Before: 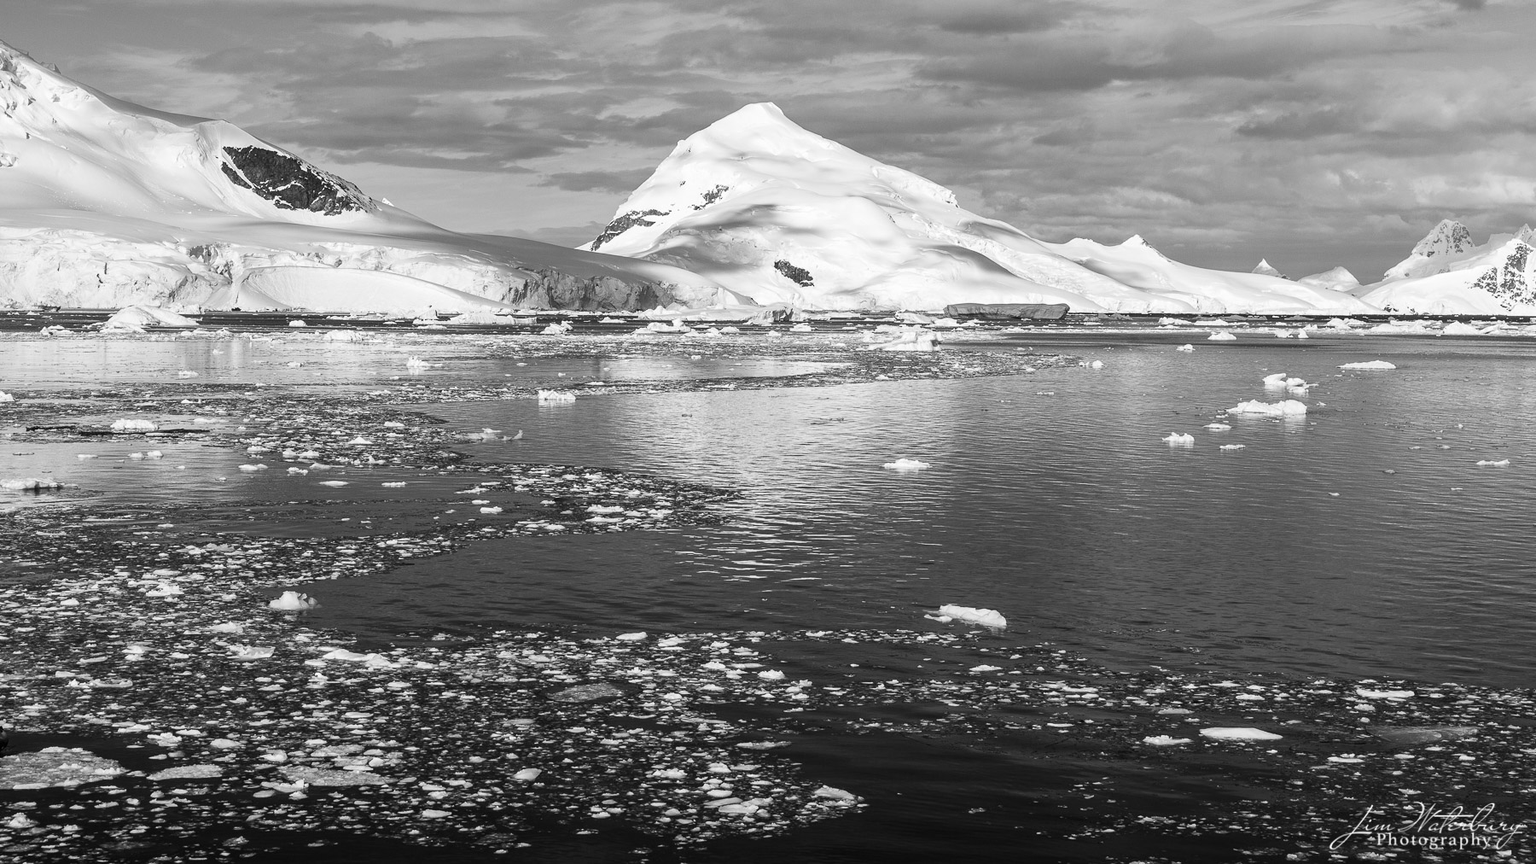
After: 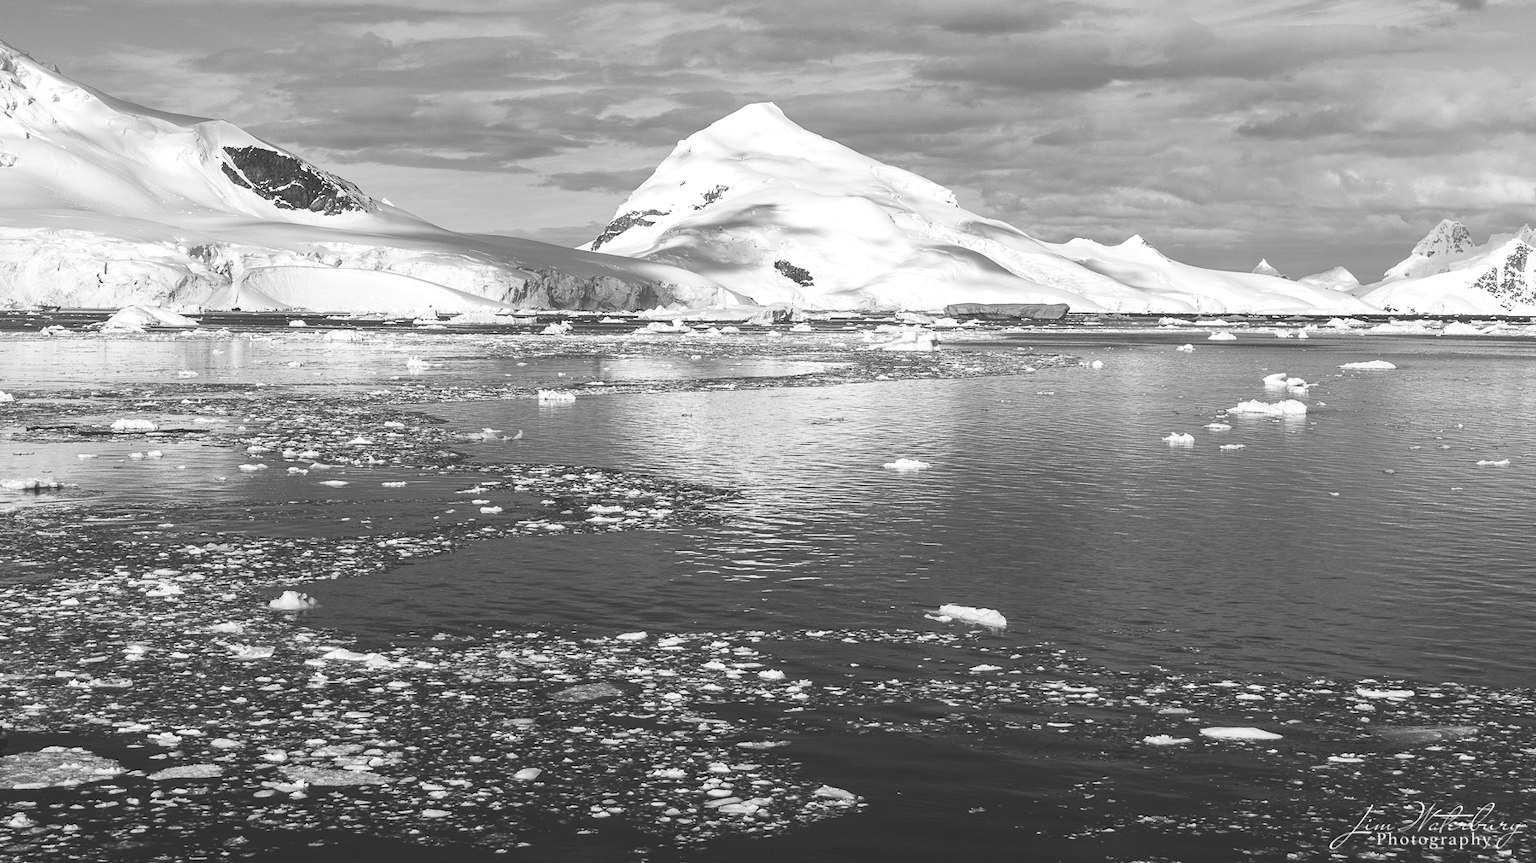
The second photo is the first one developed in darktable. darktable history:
levels: levels [0, 0.476, 0.951]
base curve: curves: ch0 [(0, 0) (0.283, 0.295) (1, 1)], preserve colors none
exposure: black level correction -0.023, exposure -0.039 EV, compensate highlight preservation false
